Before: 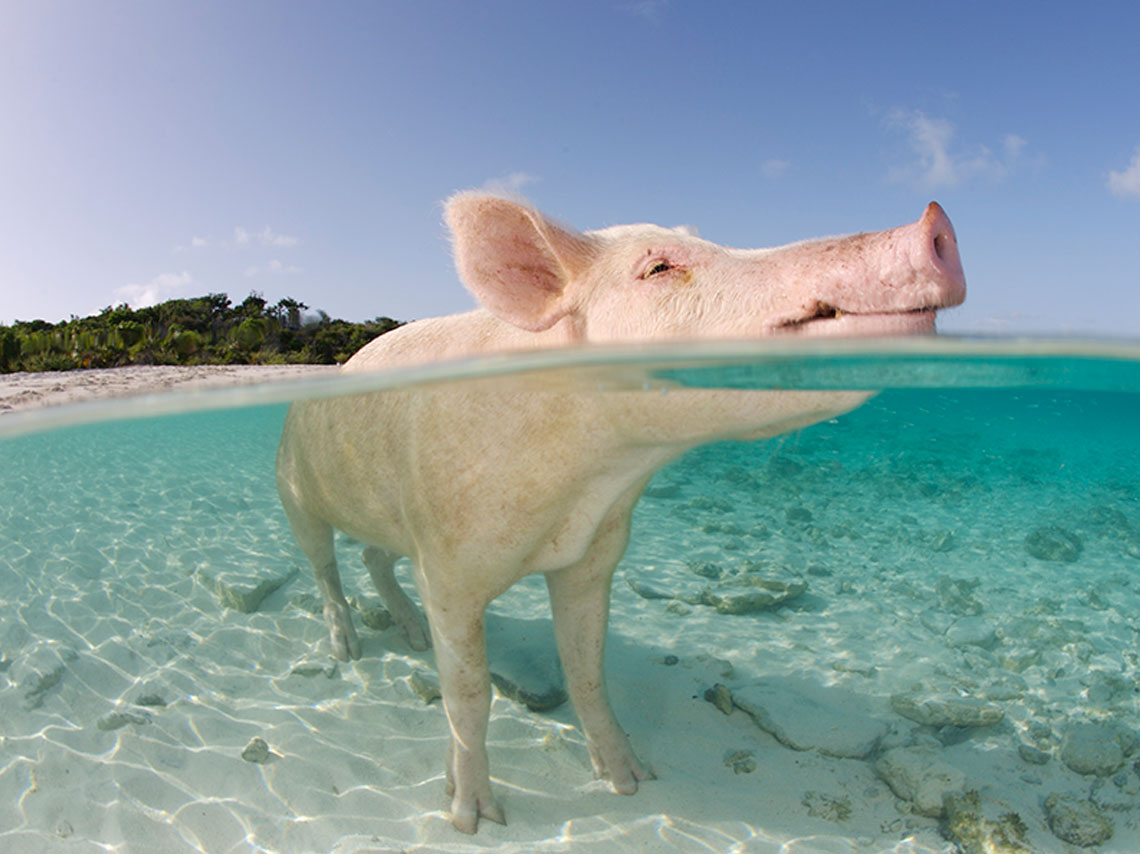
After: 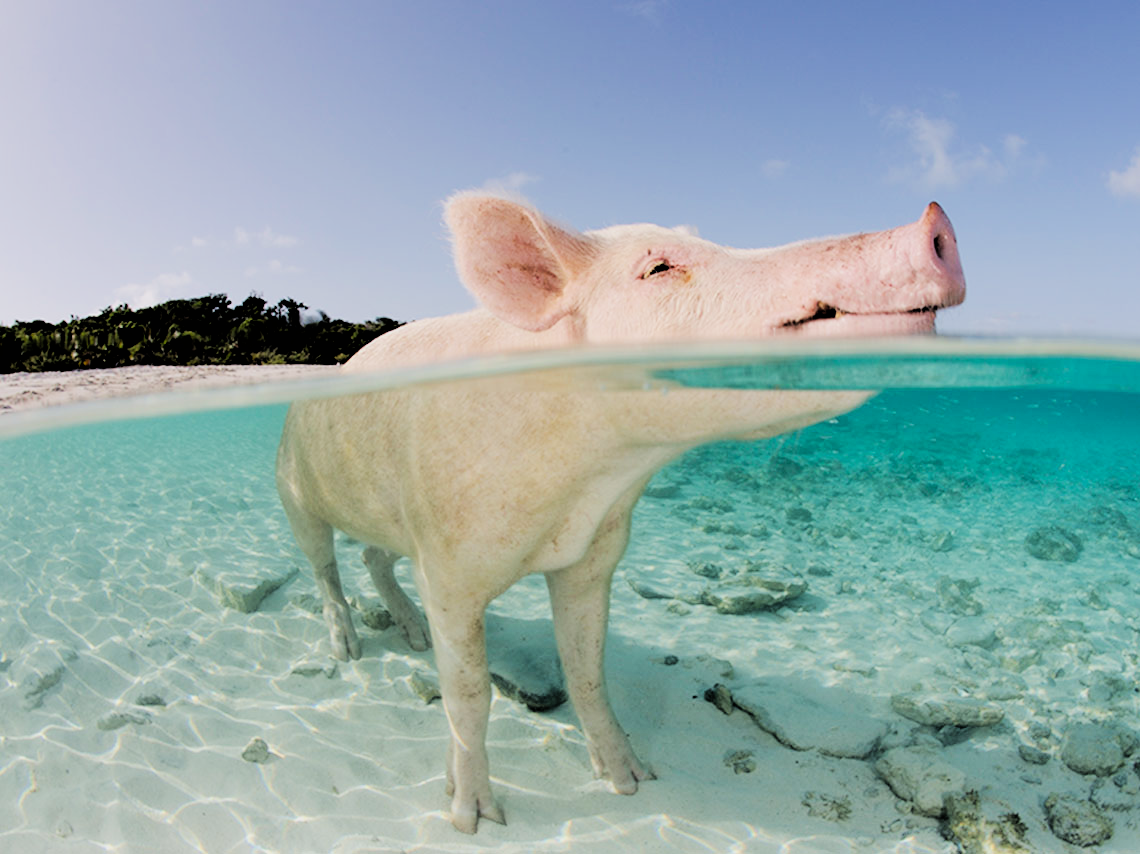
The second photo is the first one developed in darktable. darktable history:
tone equalizer: -8 EV -0.717 EV, -7 EV -0.71 EV, -6 EV -0.576 EV, -5 EV -0.405 EV, -3 EV 0.396 EV, -2 EV 0.6 EV, -1 EV 0.682 EV, +0 EV 0.767 EV, edges refinement/feathering 500, mask exposure compensation -1.57 EV, preserve details no
shadows and highlights: shadows 25.39, highlights -23.73
filmic rgb: black relative exposure -2.75 EV, white relative exposure 4.56 EV, hardness 1.7, contrast 1.259, iterations of high-quality reconstruction 10
